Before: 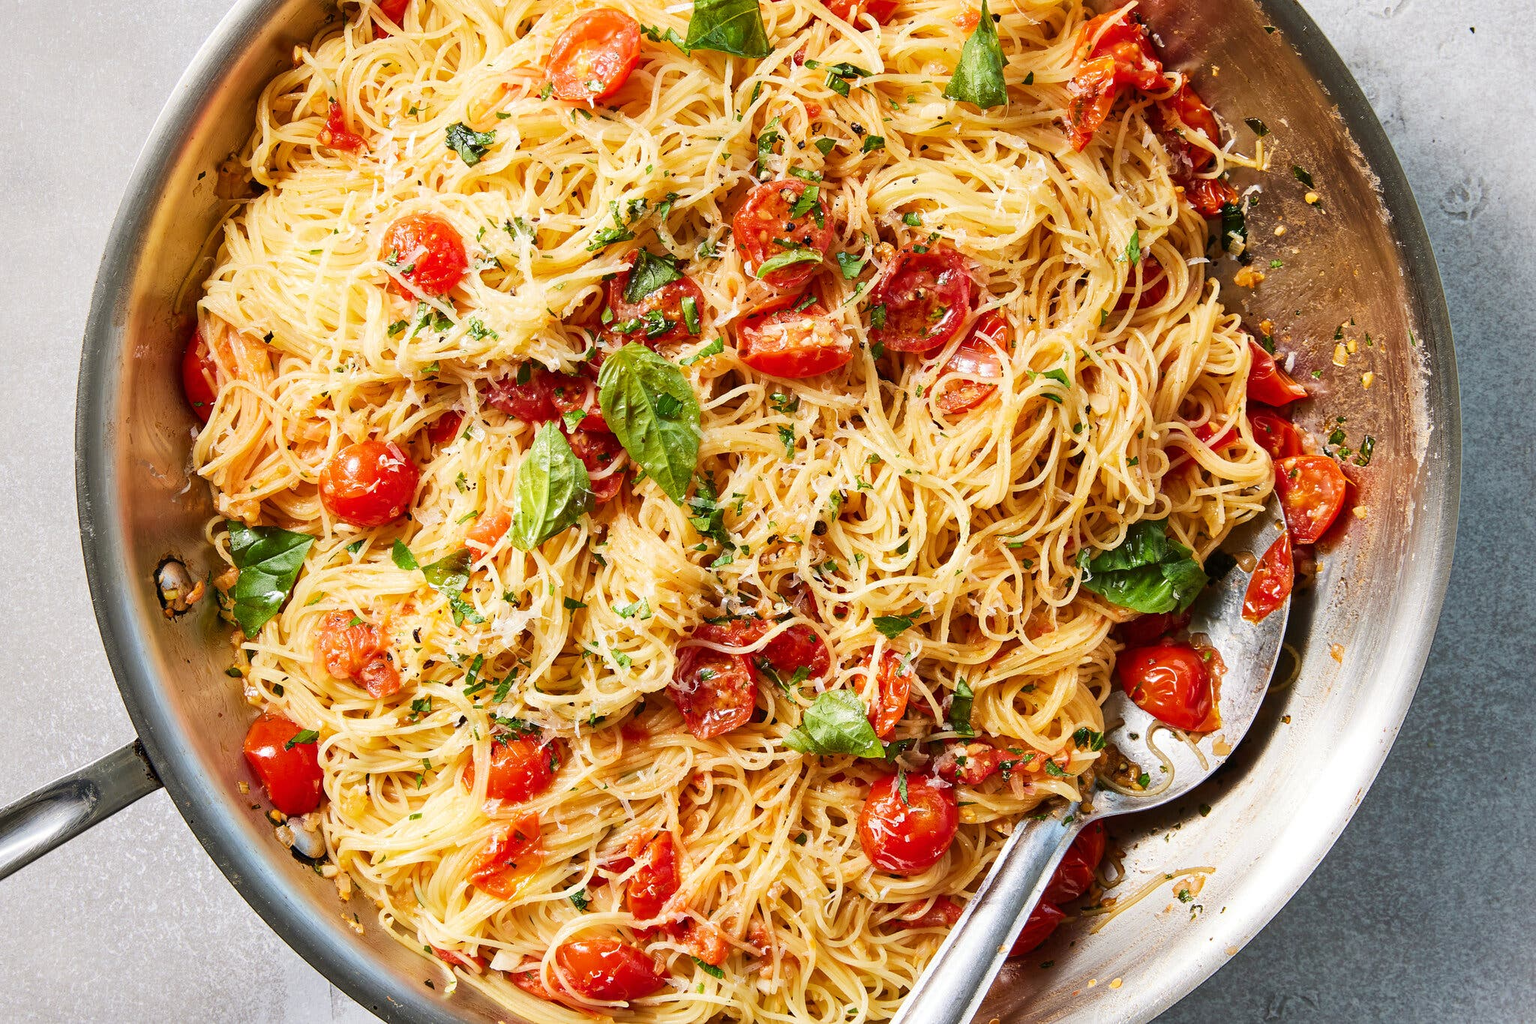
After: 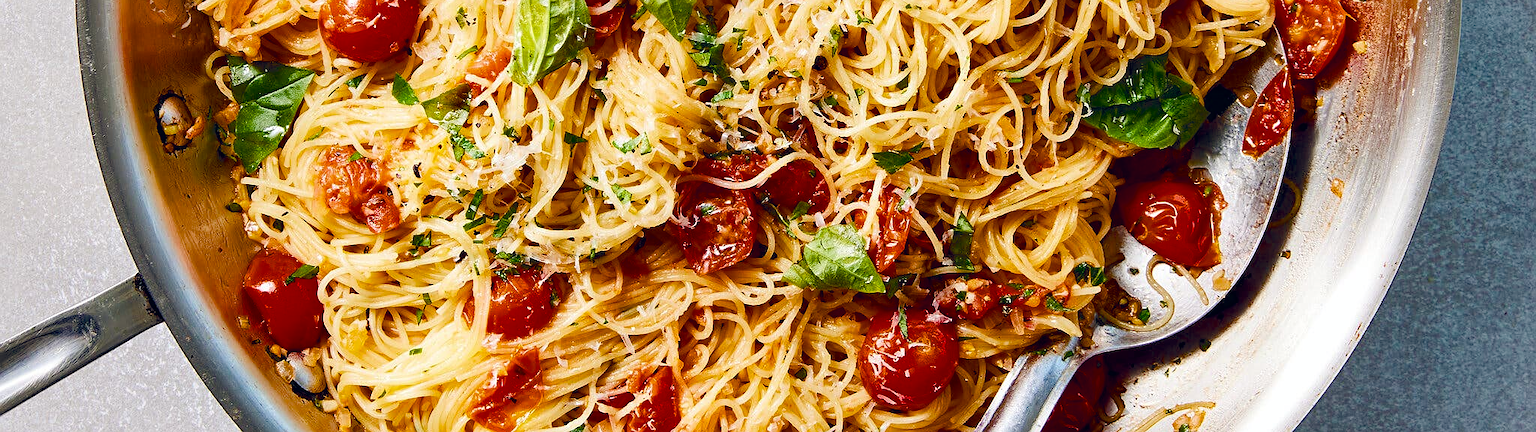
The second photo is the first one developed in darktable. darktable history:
crop: top 45.434%, bottom 12.243%
sharpen: radius 0.977, amount 0.605
color balance rgb: global offset › chroma 0.141%, global offset › hue 253.78°, perceptual saturation grading › global saturation 23.544%, perceptual saturation grading › highlights -24.447%, perceptual saturation grading › mid-tones 23.793%, perceptual saturation grading › shadows 38.846%, global vibrance 15.864%, saturation formula JzAzBz (2021)
